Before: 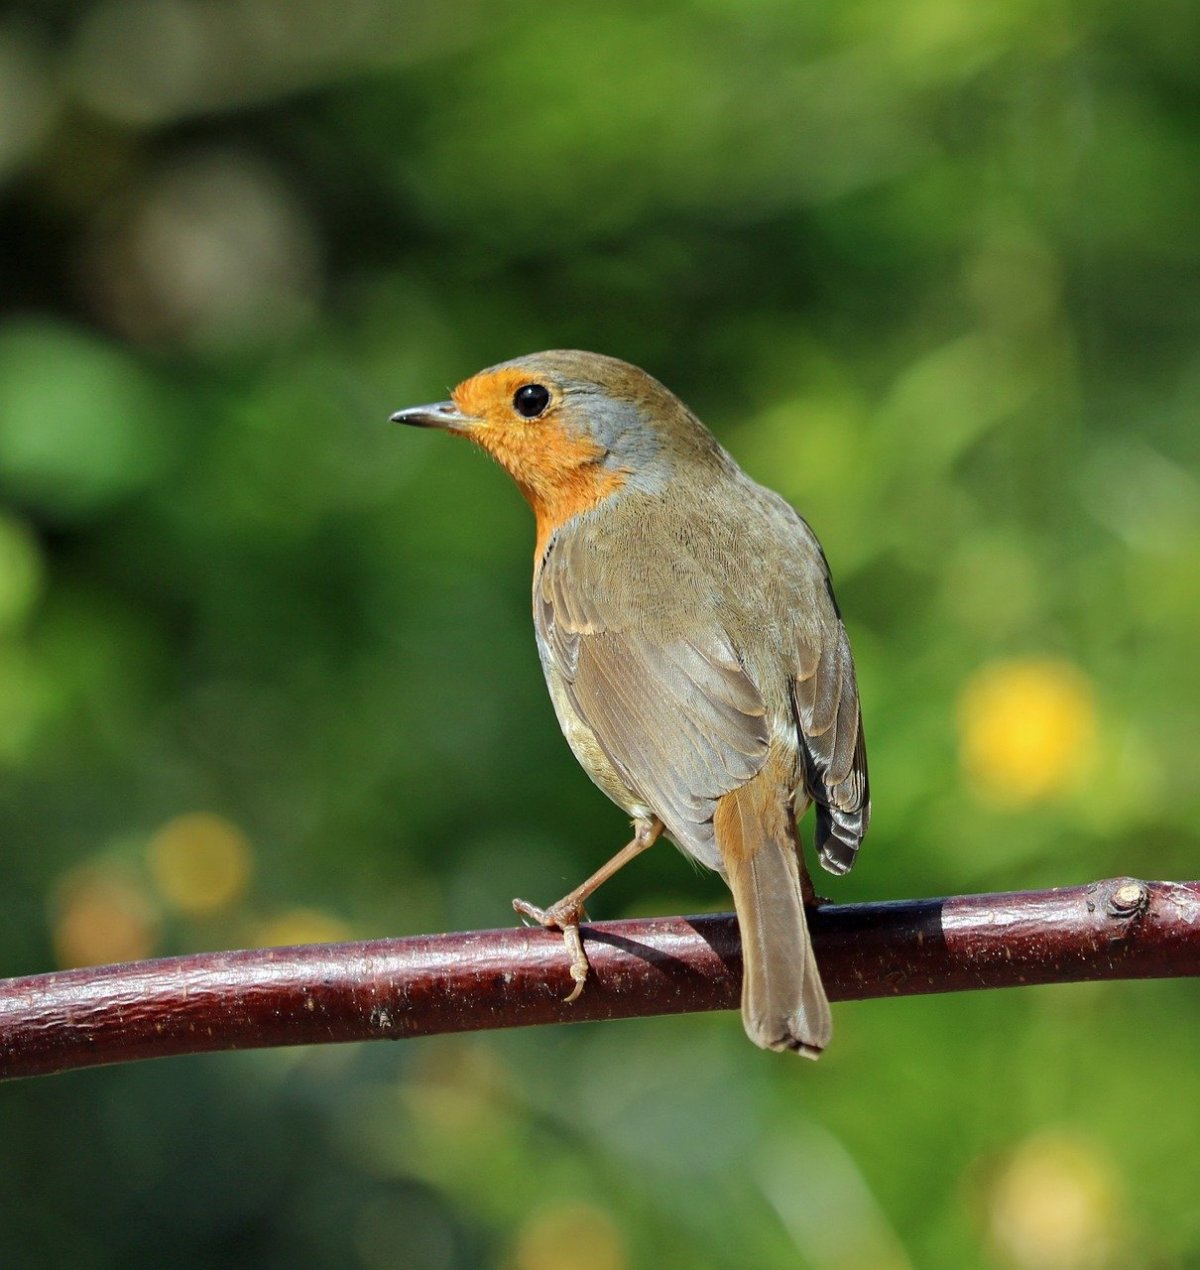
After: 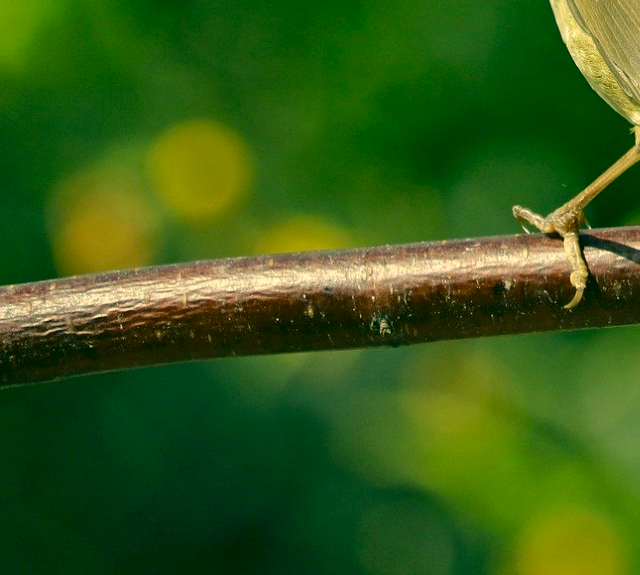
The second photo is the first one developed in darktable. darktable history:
crop and rotate: top 54.611%, right 46.63%, bottom 0.101%
color correction: highlights a* 5.62, highlights b* 33.21, shadows a* -26.33, shadows b* 3.82
